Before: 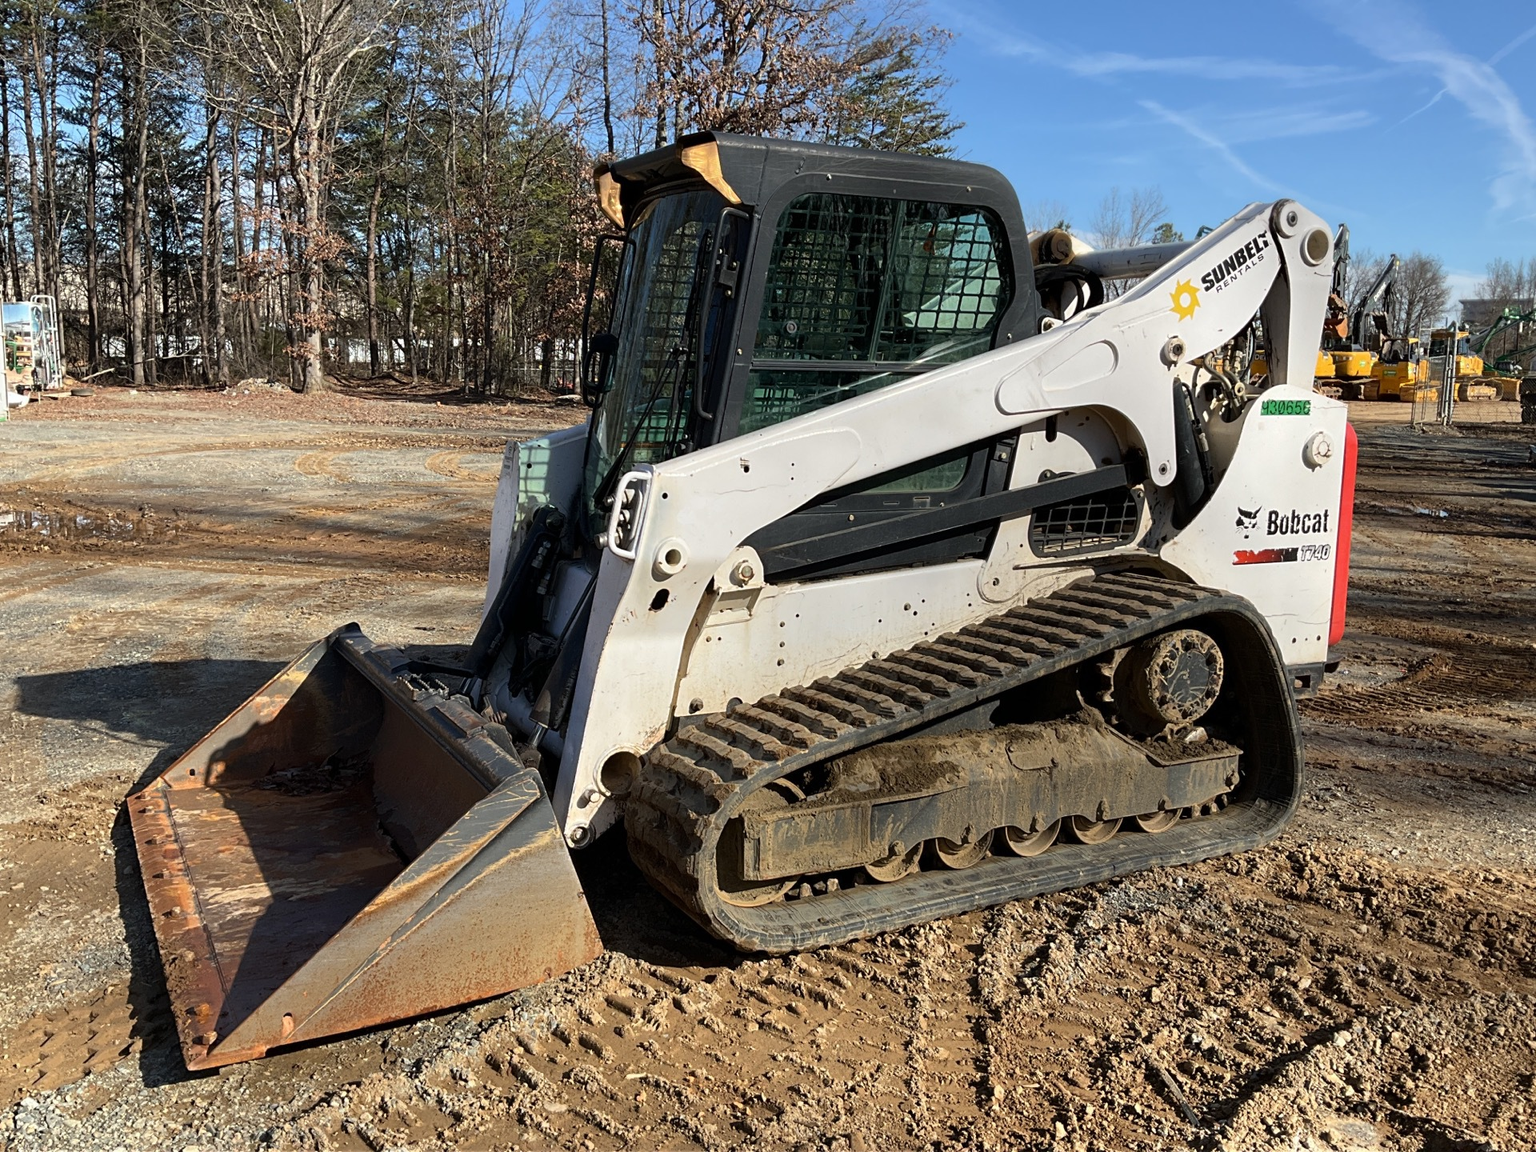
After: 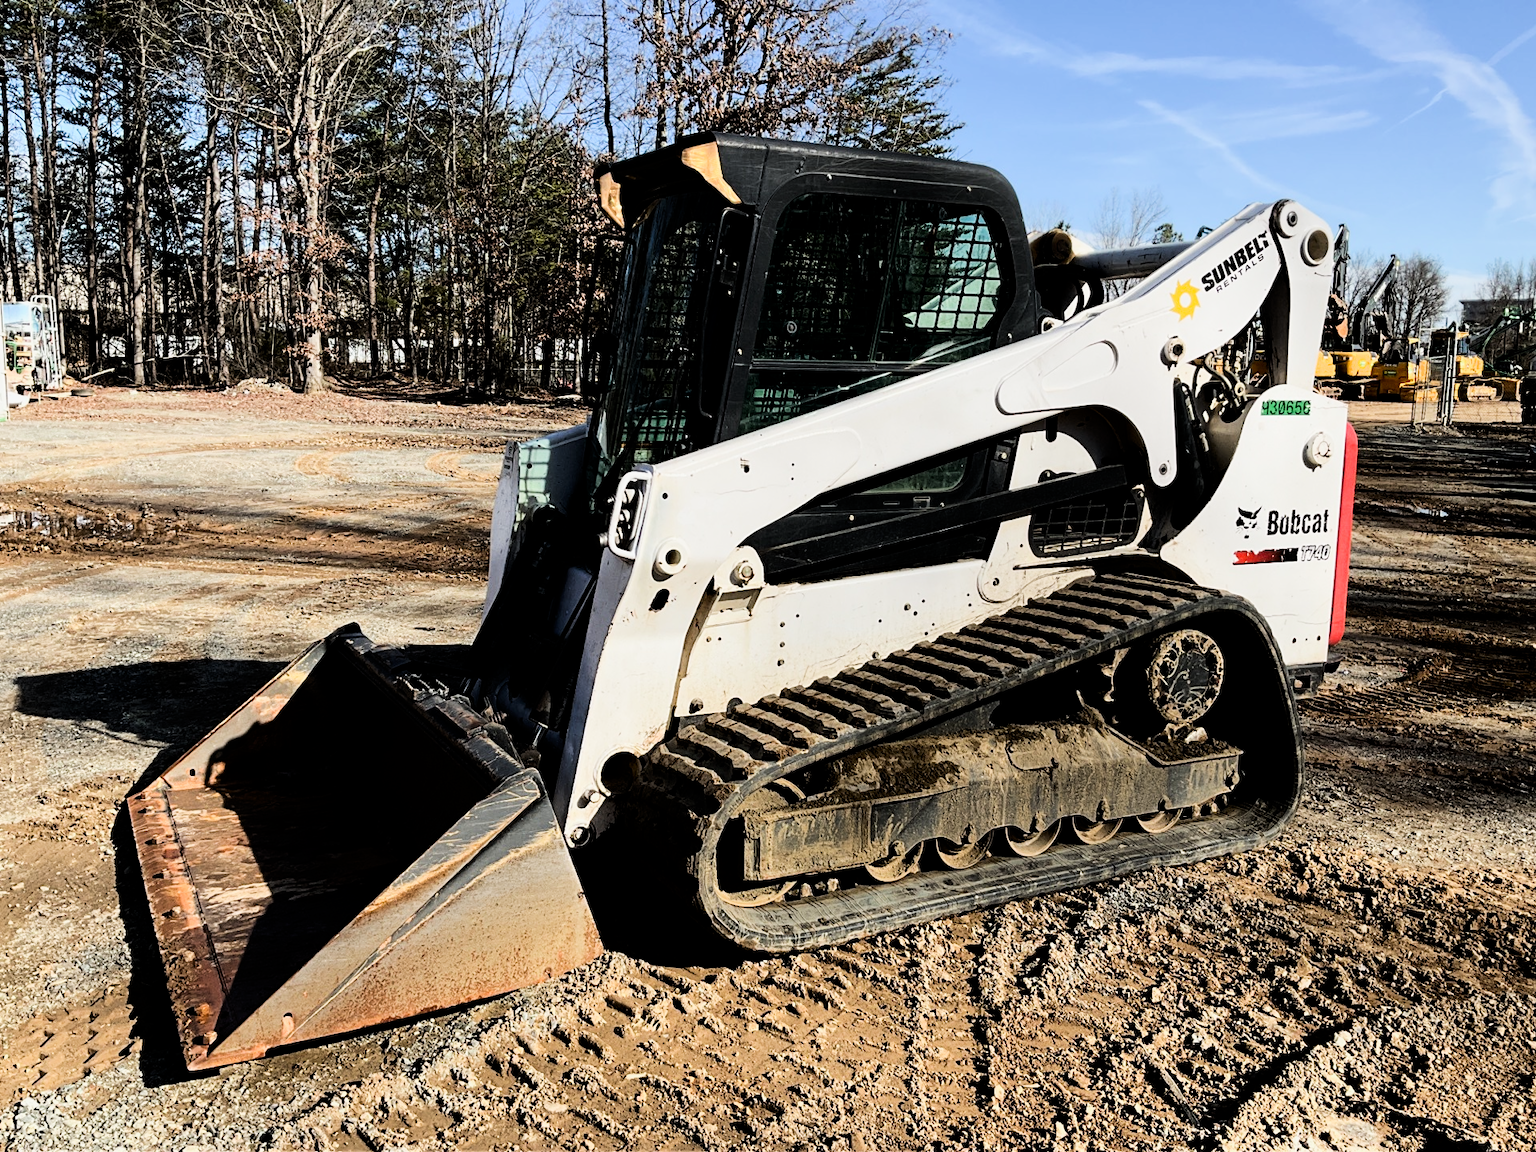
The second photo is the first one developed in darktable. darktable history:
tone equalizer: -8 EV -0.75 EV, -7 EV -0.7 EV, -6 EV -0.6 EV, -5 EV -0.4 EV, -3 EV 0.4 EV, -2 EV 0.6 EV, -1 EV 0.7 EV, +0 EV 0.75 EV, edges refinement/feathering 500, mask exposure compensation -1.57 EV, preserve details no
filmic rgb: black relative exposure -5 EV, hardness 2.88, contrast 1.2, highlights saturation mix -30%
contrast brightness saturation: contrast 0.15, brightness -0.01, saturation 0.1
